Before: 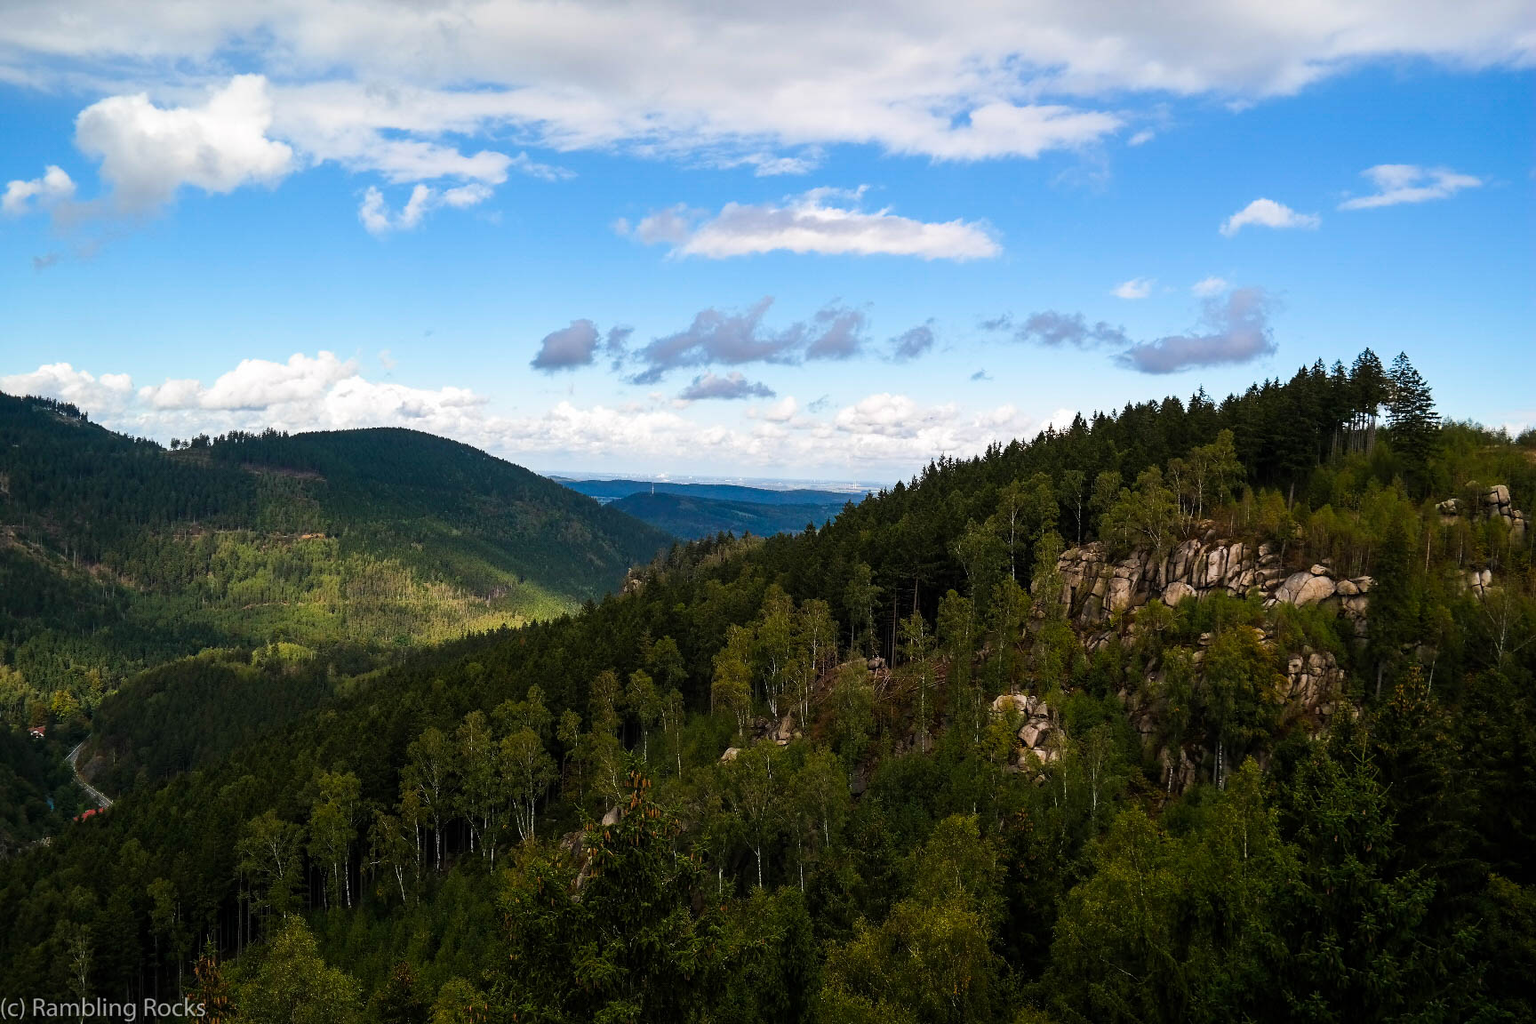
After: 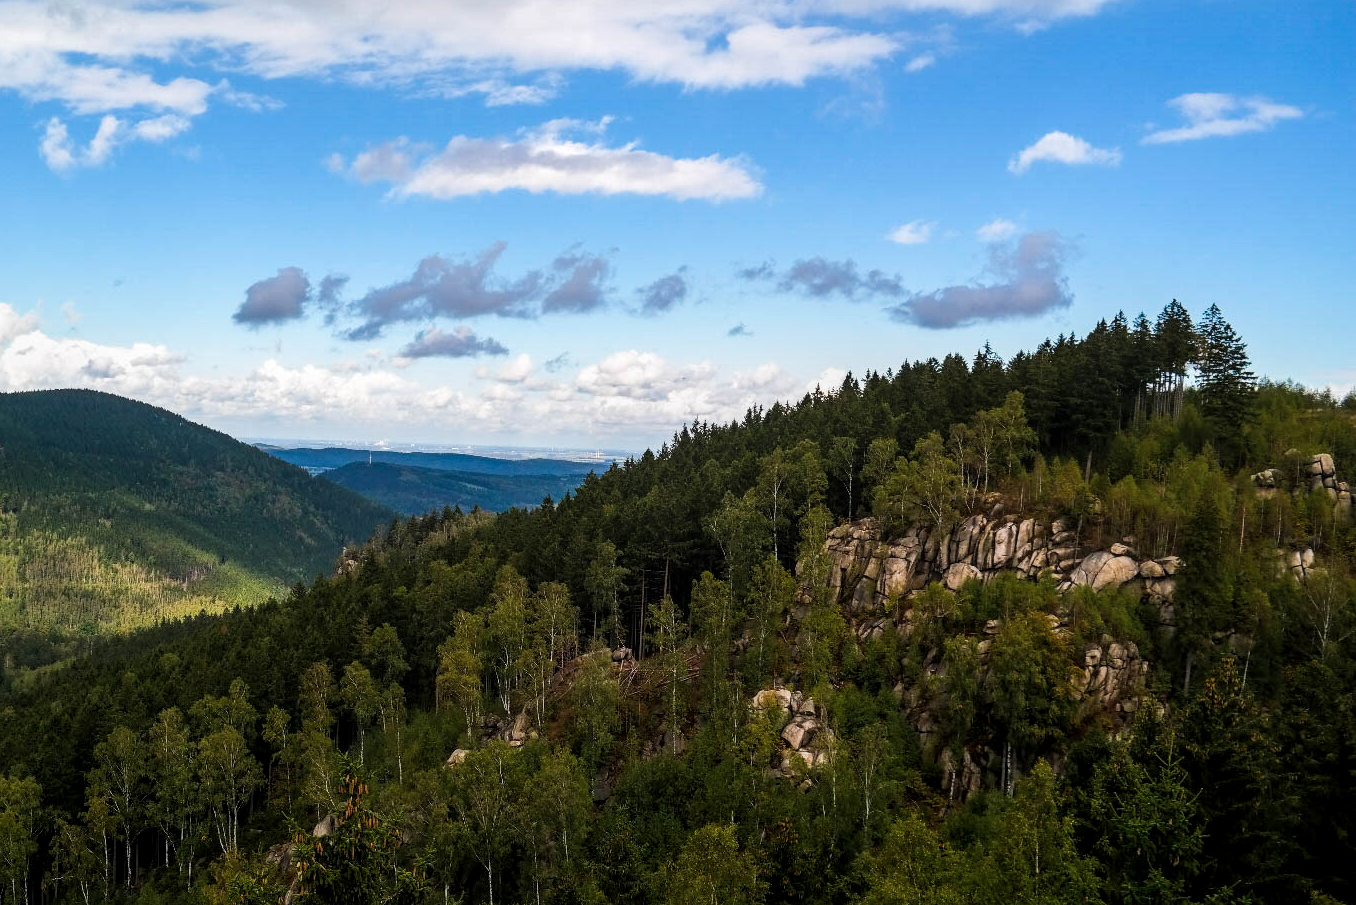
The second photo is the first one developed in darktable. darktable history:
local contrast: on, module defaults
tone equalizer: on, module defaults
crop and rotate: left 21.116%, top 8.035%, right 0.403%, bottom 13.339%
